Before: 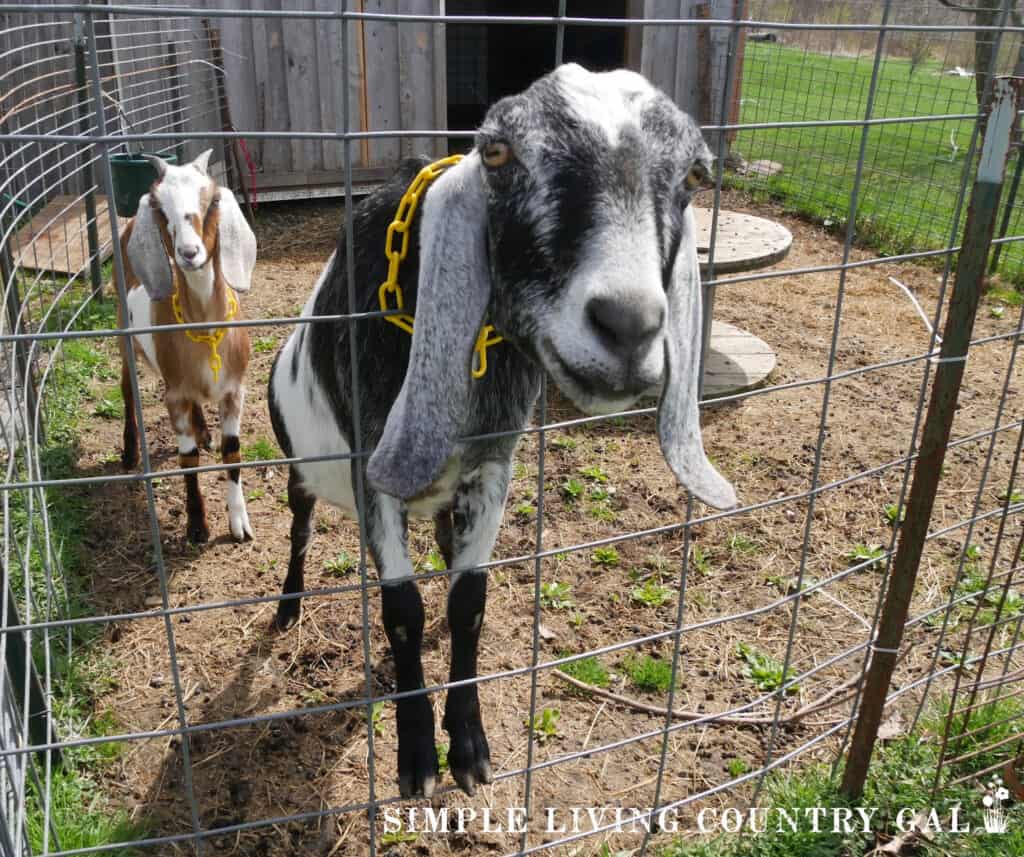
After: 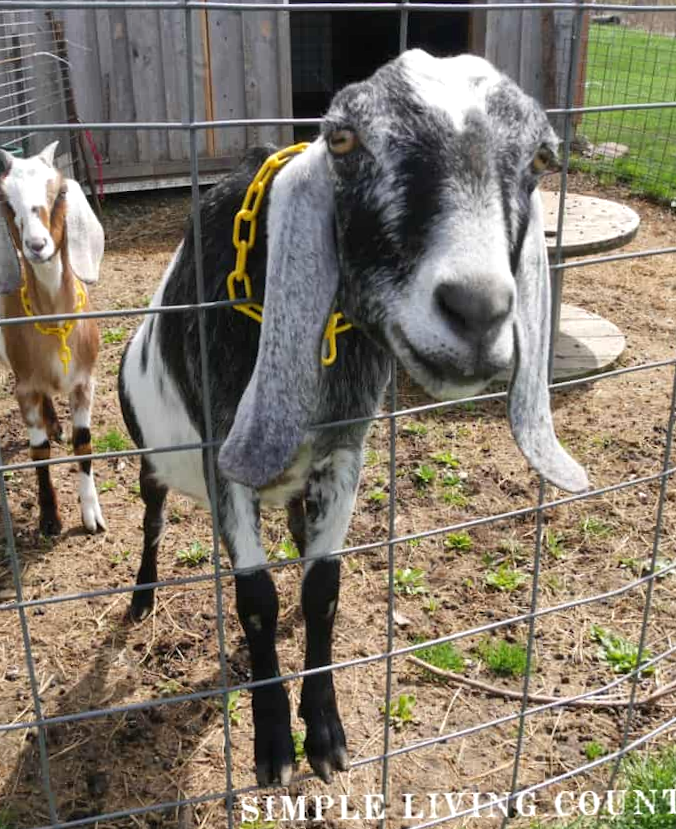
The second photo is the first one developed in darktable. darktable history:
exposure: exposure 0.2 EV, compensate highlight preservation false
rotate and perspective: rotation -1°, crop left 0.011, crop right 0.989, crop top 0.025, crop bottom 0.975
crop and rotate: left 14.292%, right 19.041%
